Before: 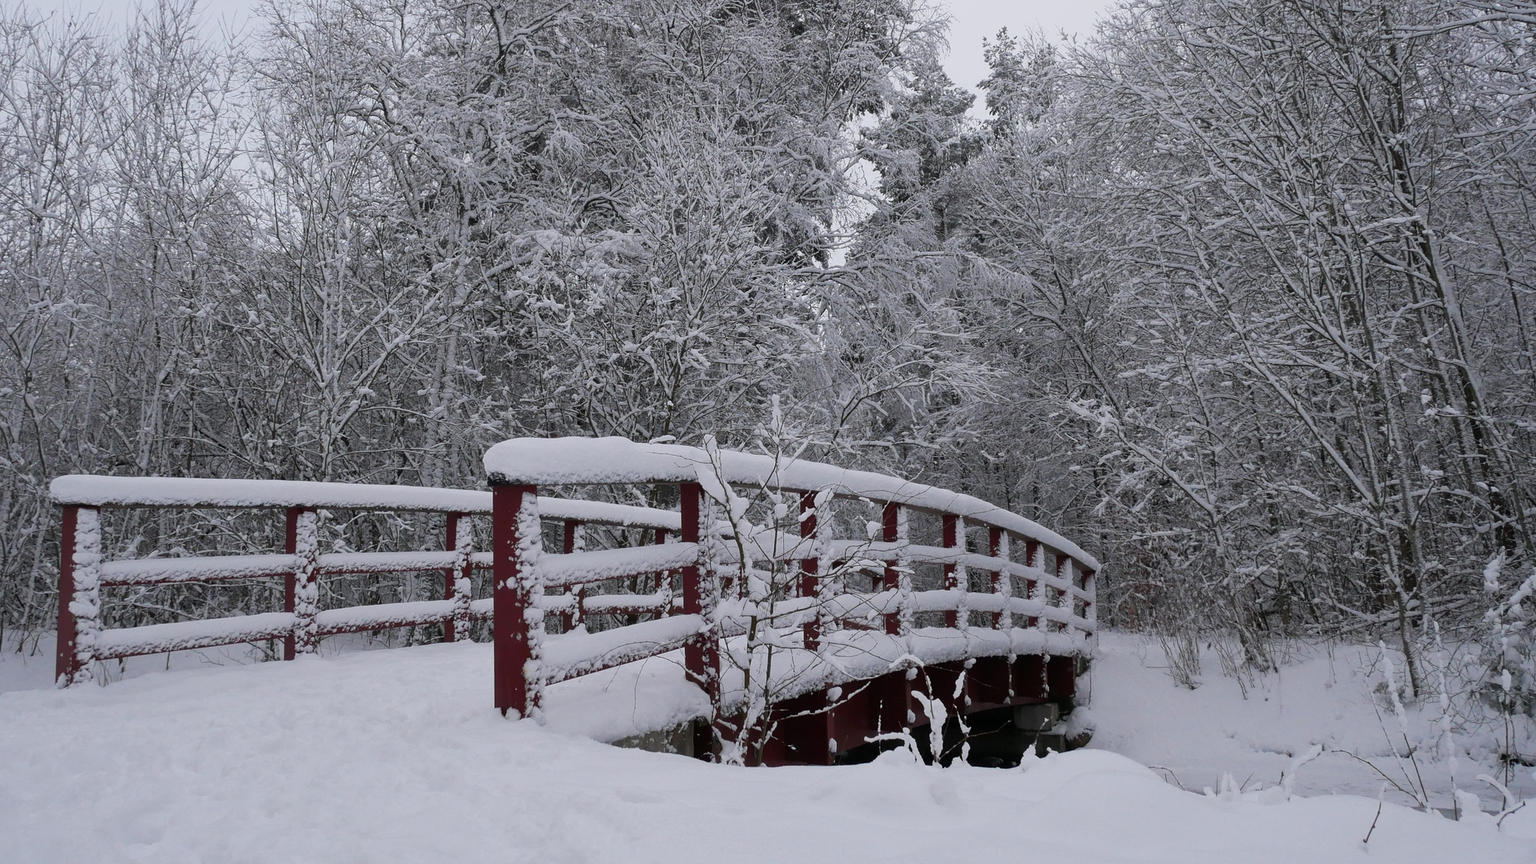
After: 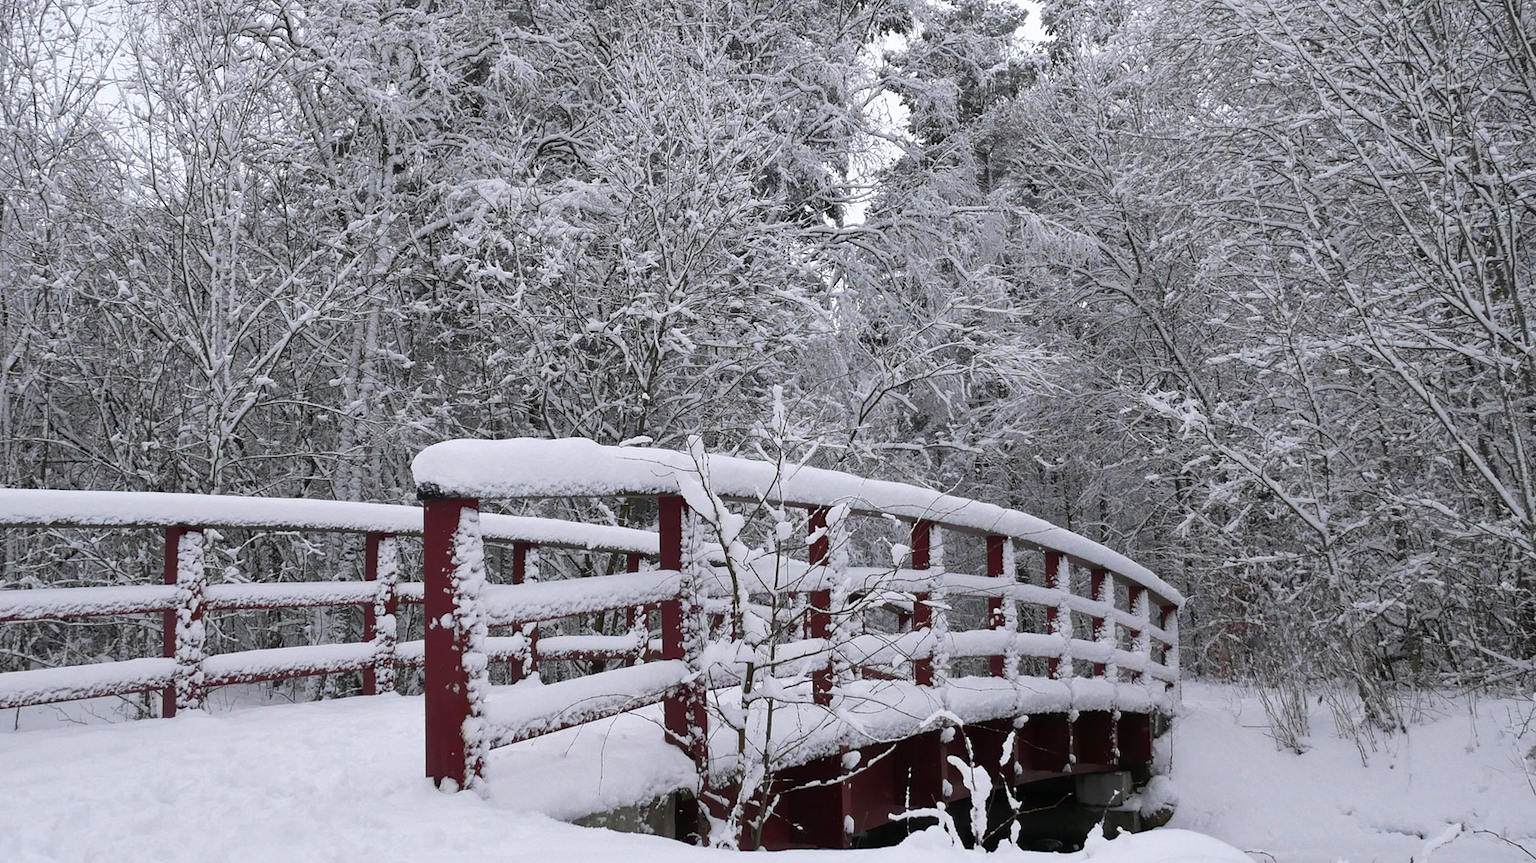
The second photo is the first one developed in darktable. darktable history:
crop and rotate: left 10.071%, top 10.071%, right 10.02%, bottom 10.02%
exposure: black level correction 0, exposure 0.5 EV, compensate exposure bias true, compensate highlight preservation false
shadows and highlights: shadows 75, highlights -25, soften with gaussian
